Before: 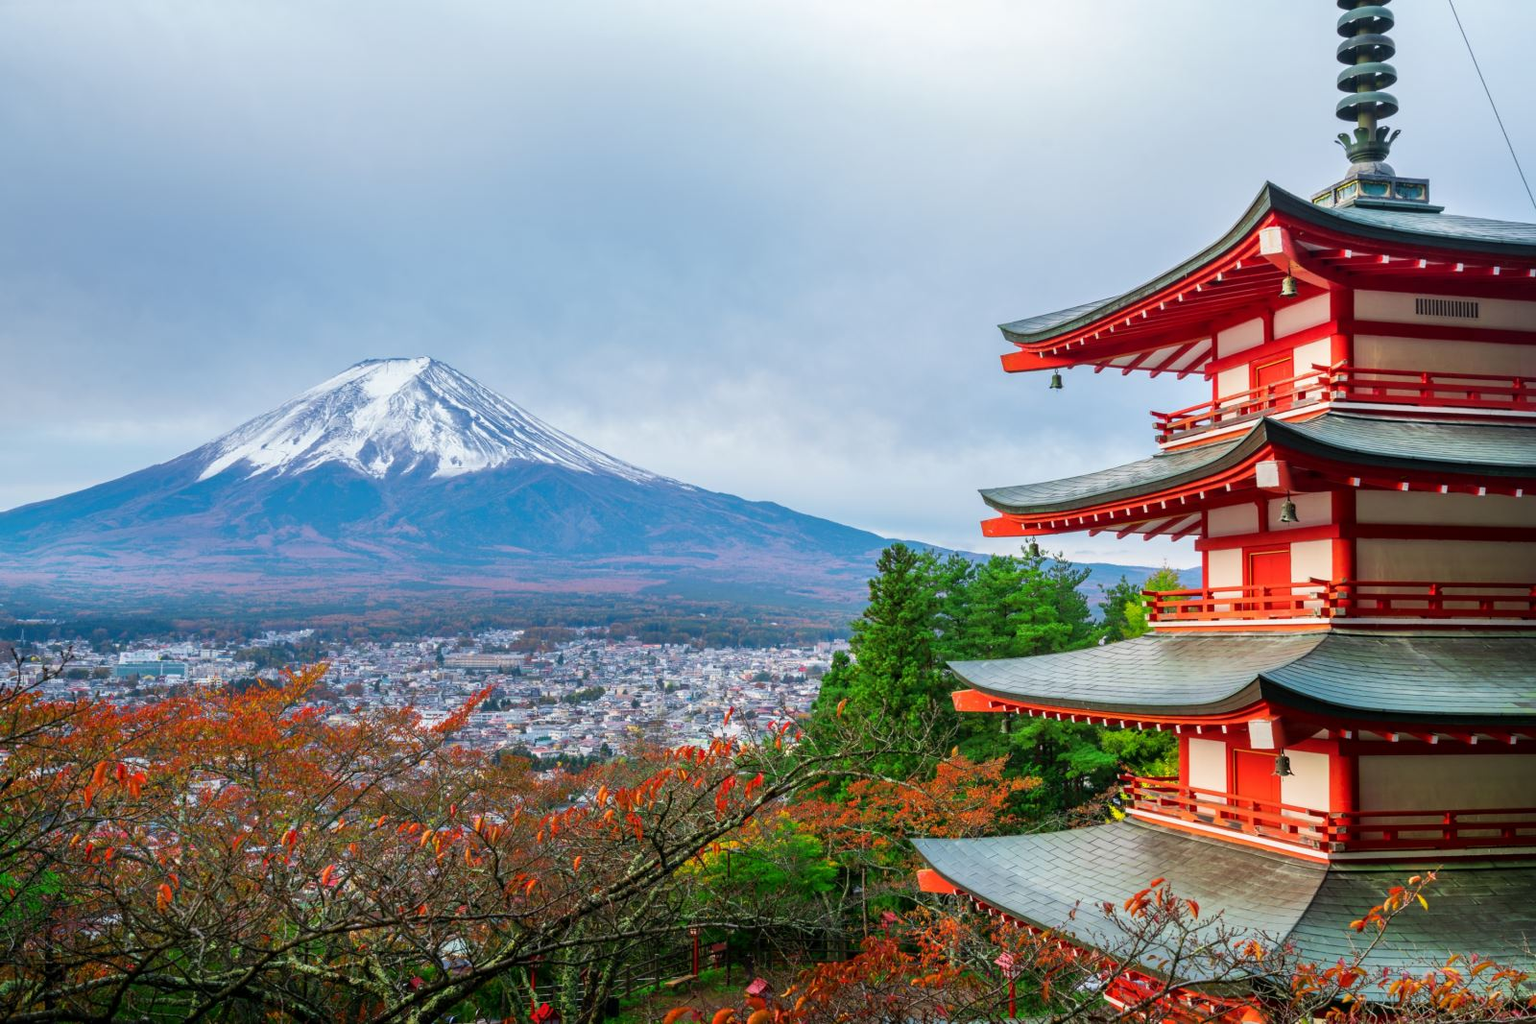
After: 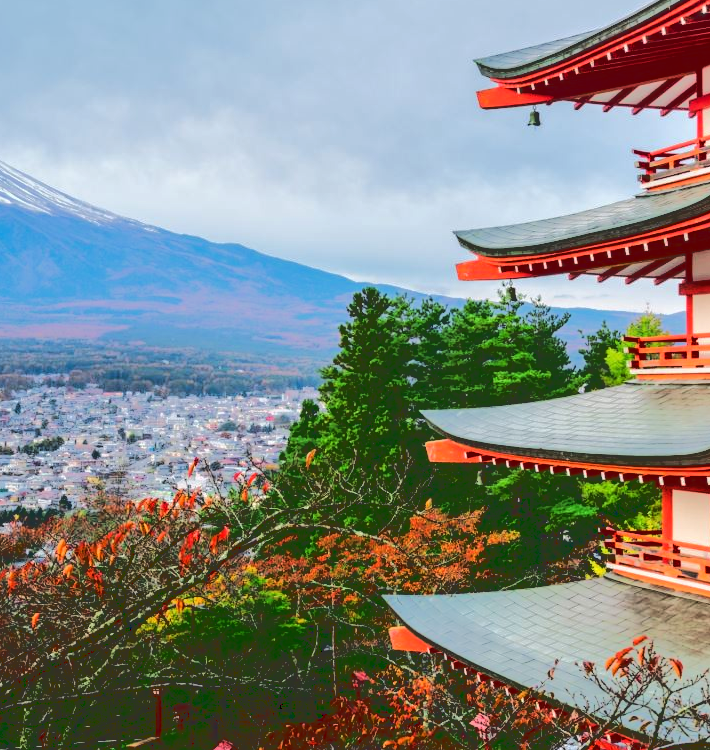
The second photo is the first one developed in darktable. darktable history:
crop: left 35.432%, top 26.233%, right 20.145%, bottom 3.432%
base curve: curves: ch0 [(0.065, 0.026) (0.236, 0.358) (0.53, 0.546) (0.777, 0.841) (0.924, 0.992)], preserve colors average RGB
